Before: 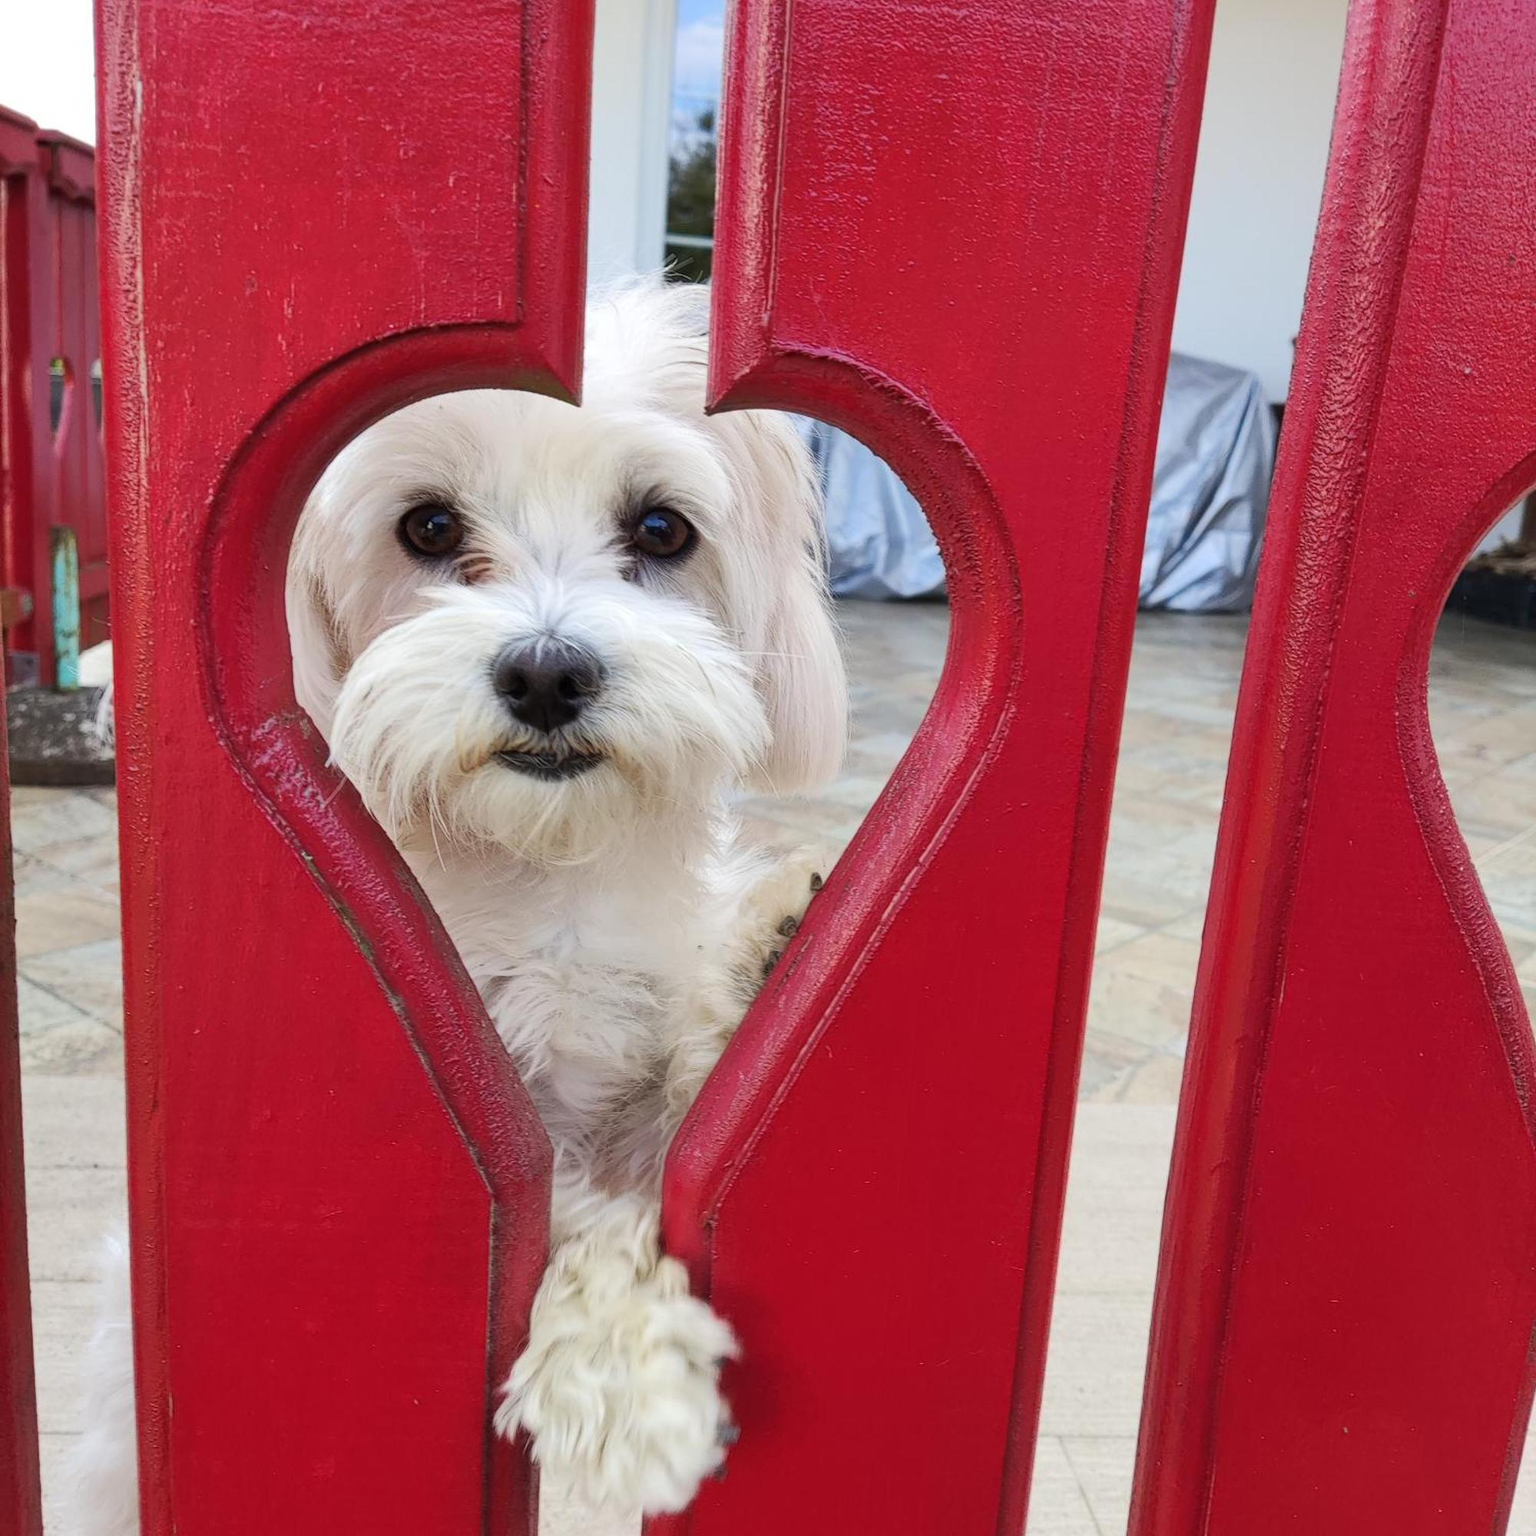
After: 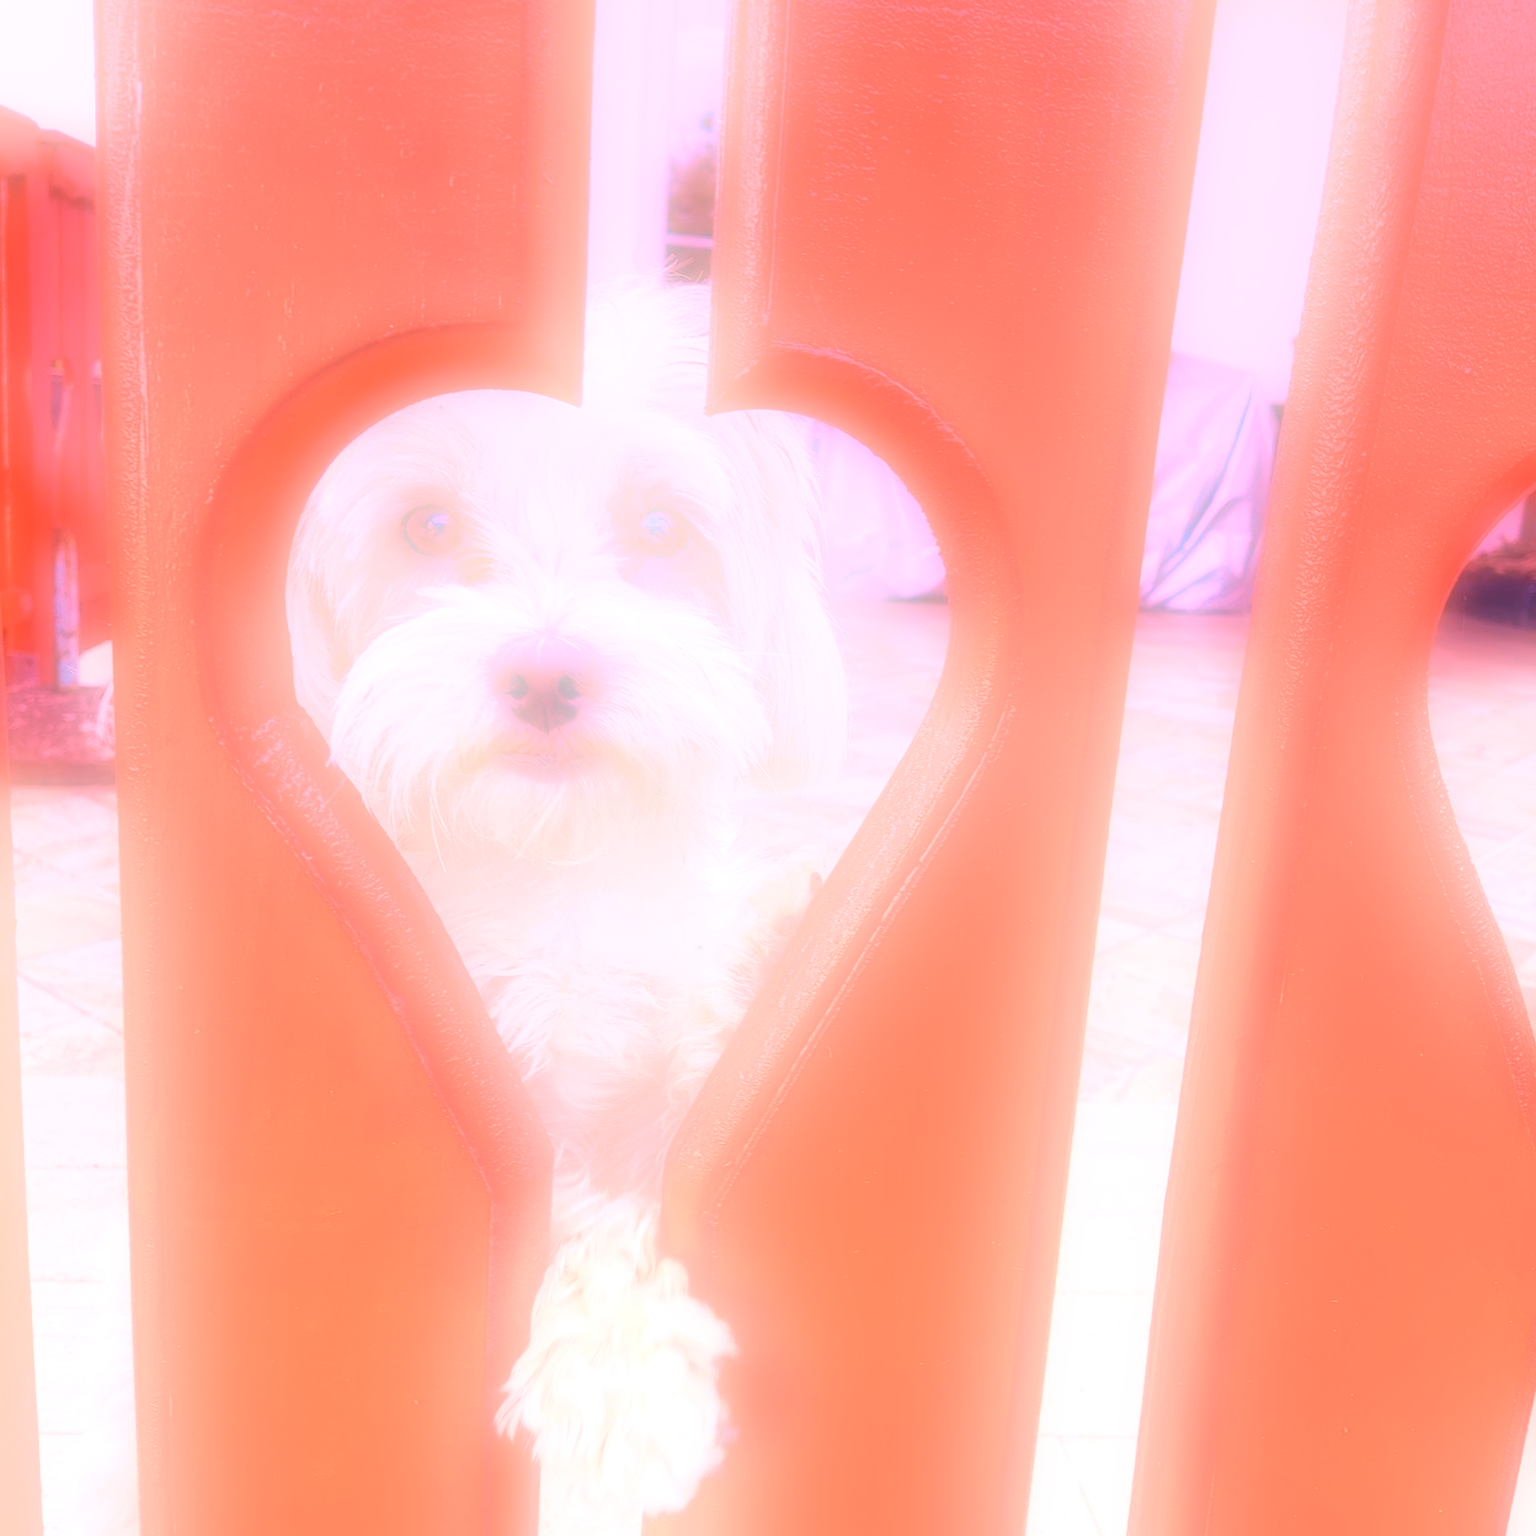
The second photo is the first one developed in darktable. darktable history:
white balance: red 2.207, blue 1.293
color contrast: green-magenta contrast 0.85, blue-yellow contrast 1.25, unbound 0
graduated density: hue 238.83°, saturation 50%
bloom: on, module defaults
tone curve: curves: ch0 [(0, 0) (0.004, 0.008) (0.077, 0.156) (0.169, 0.29) (0.774, 0.774) (1, 1)], color space Lab, linked channels, preserve colors none
velvia: on, module defaults
soften: on, module defaults
